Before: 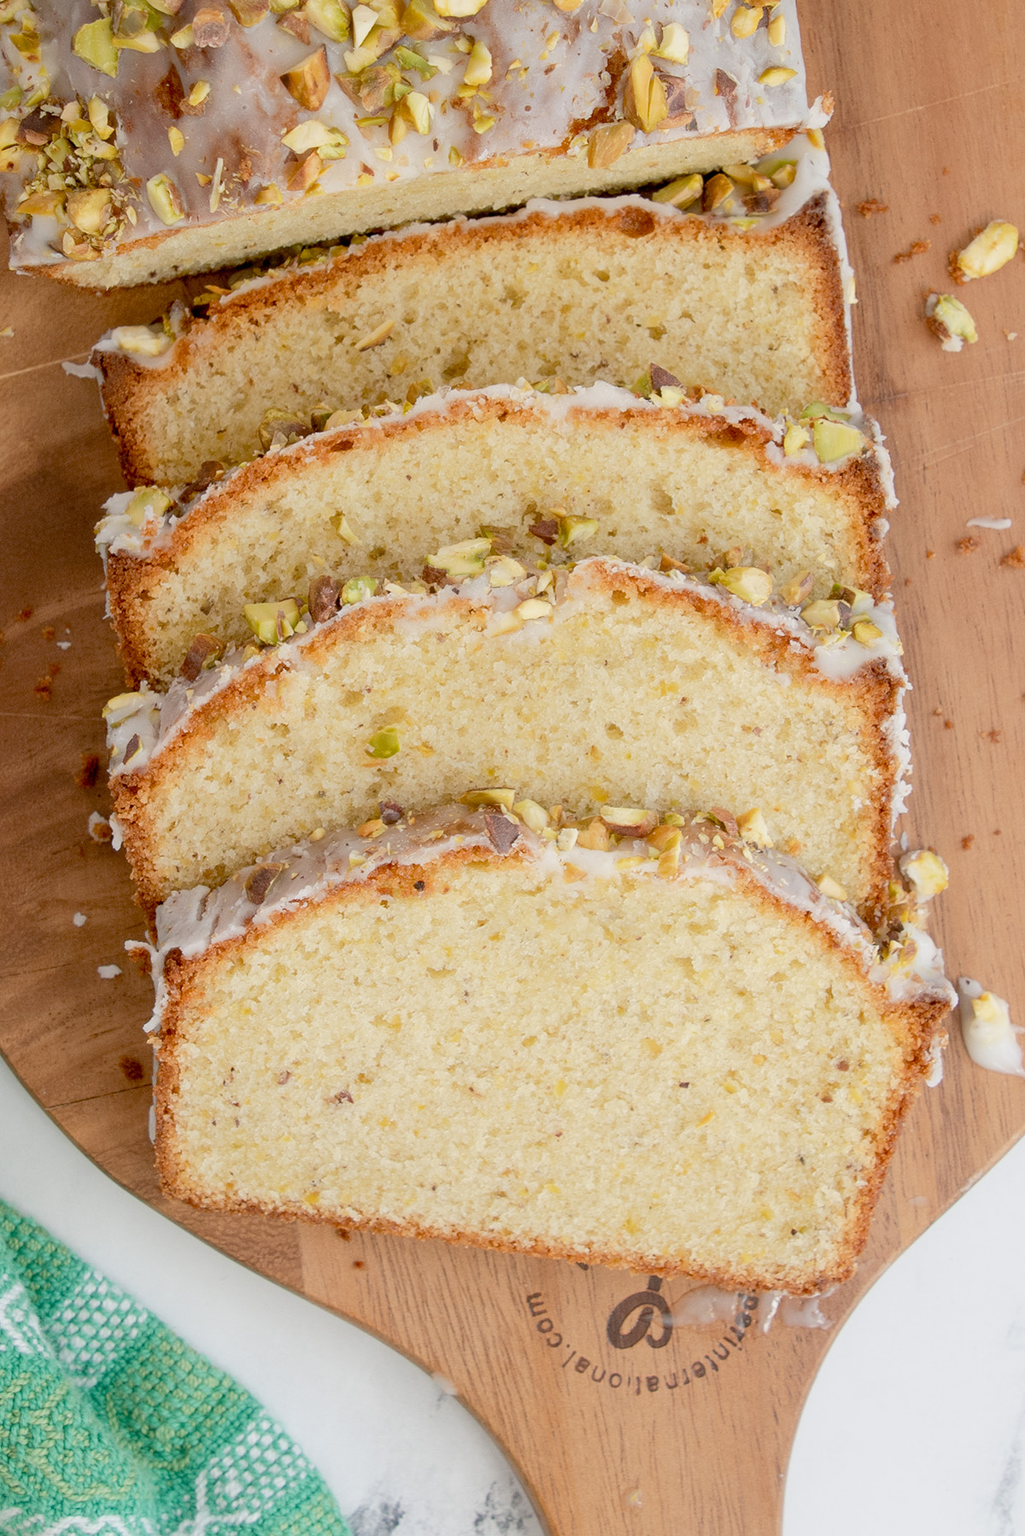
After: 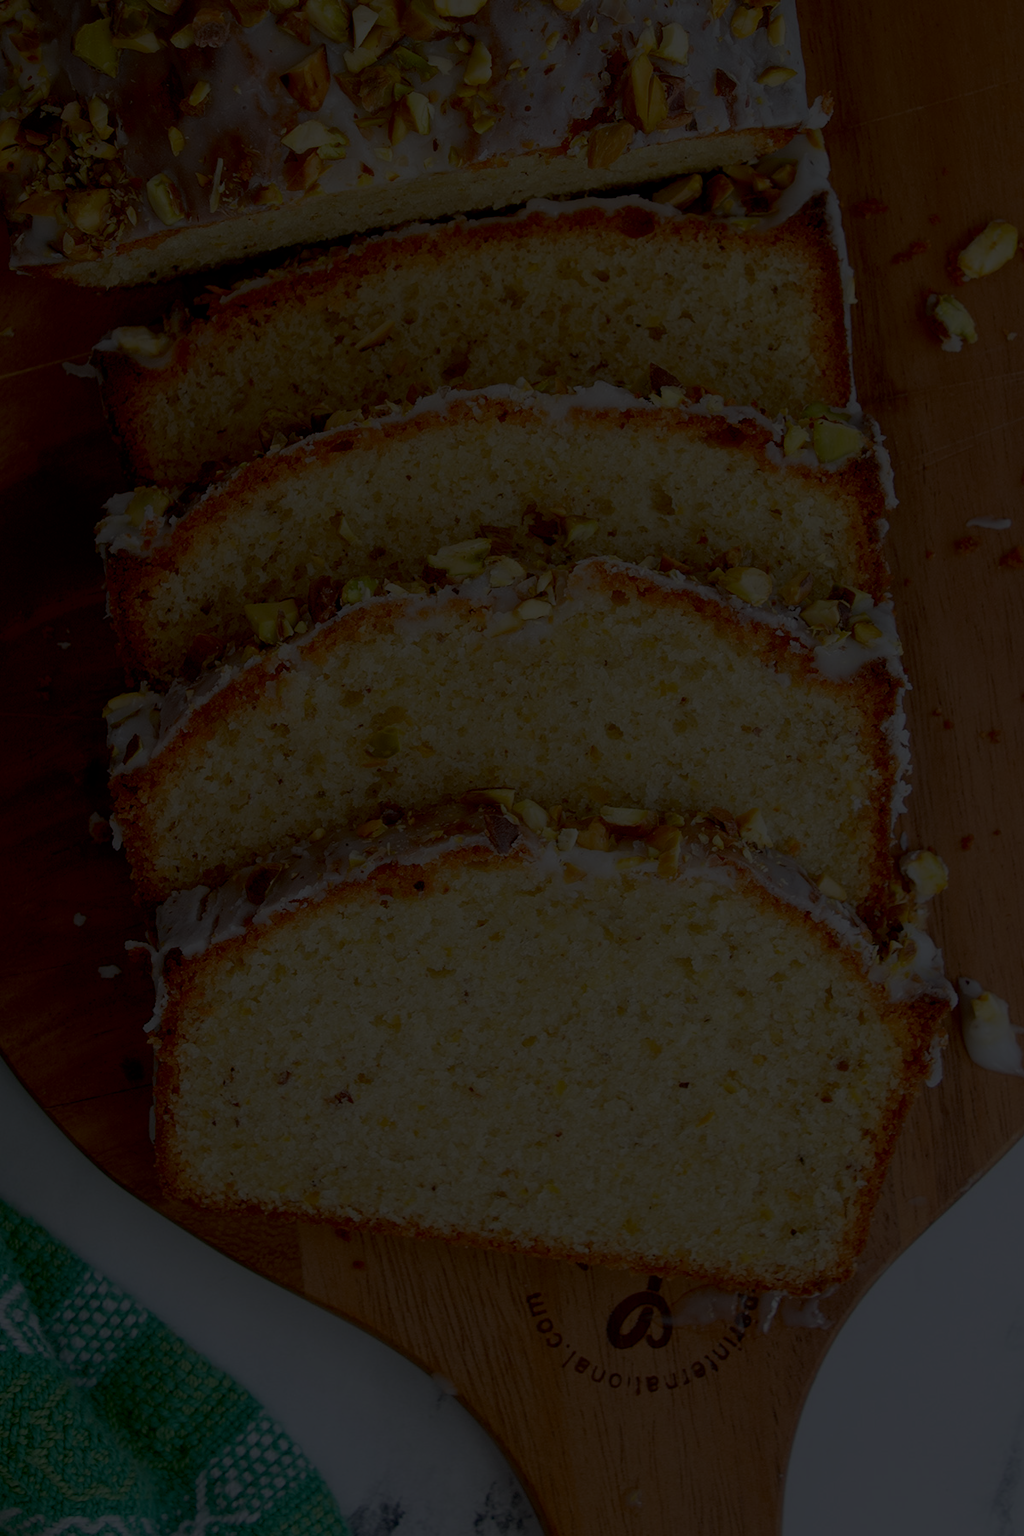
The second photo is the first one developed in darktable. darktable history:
contrast brightness saturation: brightness -0.52
white balance: red 0.974, blue 1.044
color balance rgb: perceptual brilliance grading › global brilliance -48.39%
filmic rgb: black relative exposure -5 EV, hardness 2.88, contrast 1.2, highlights saturation mix -30%
